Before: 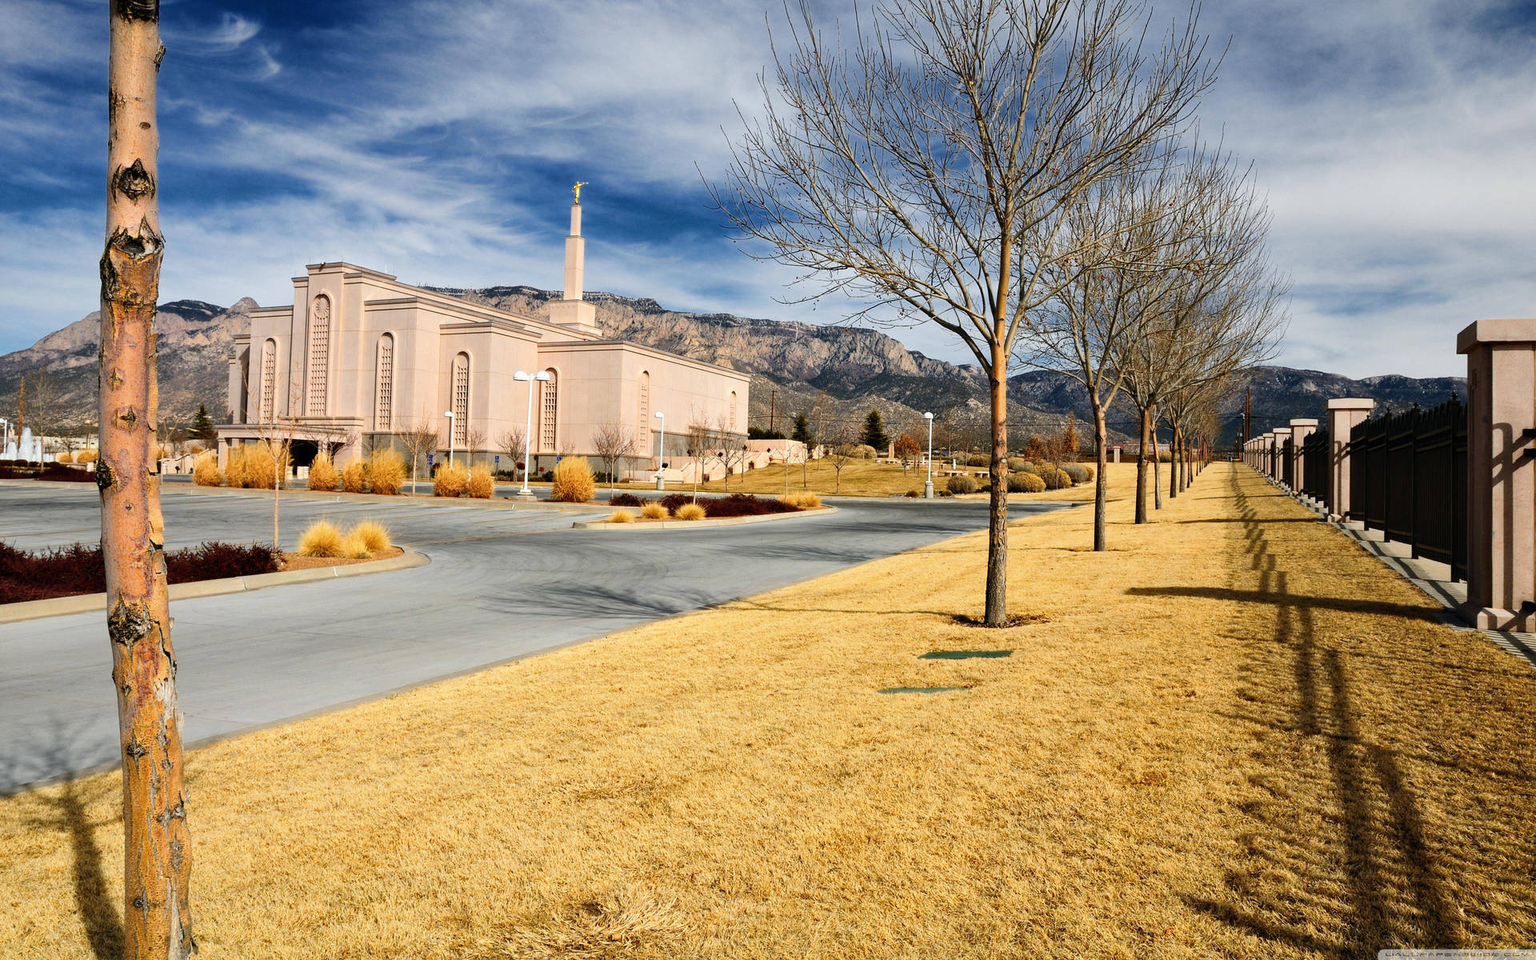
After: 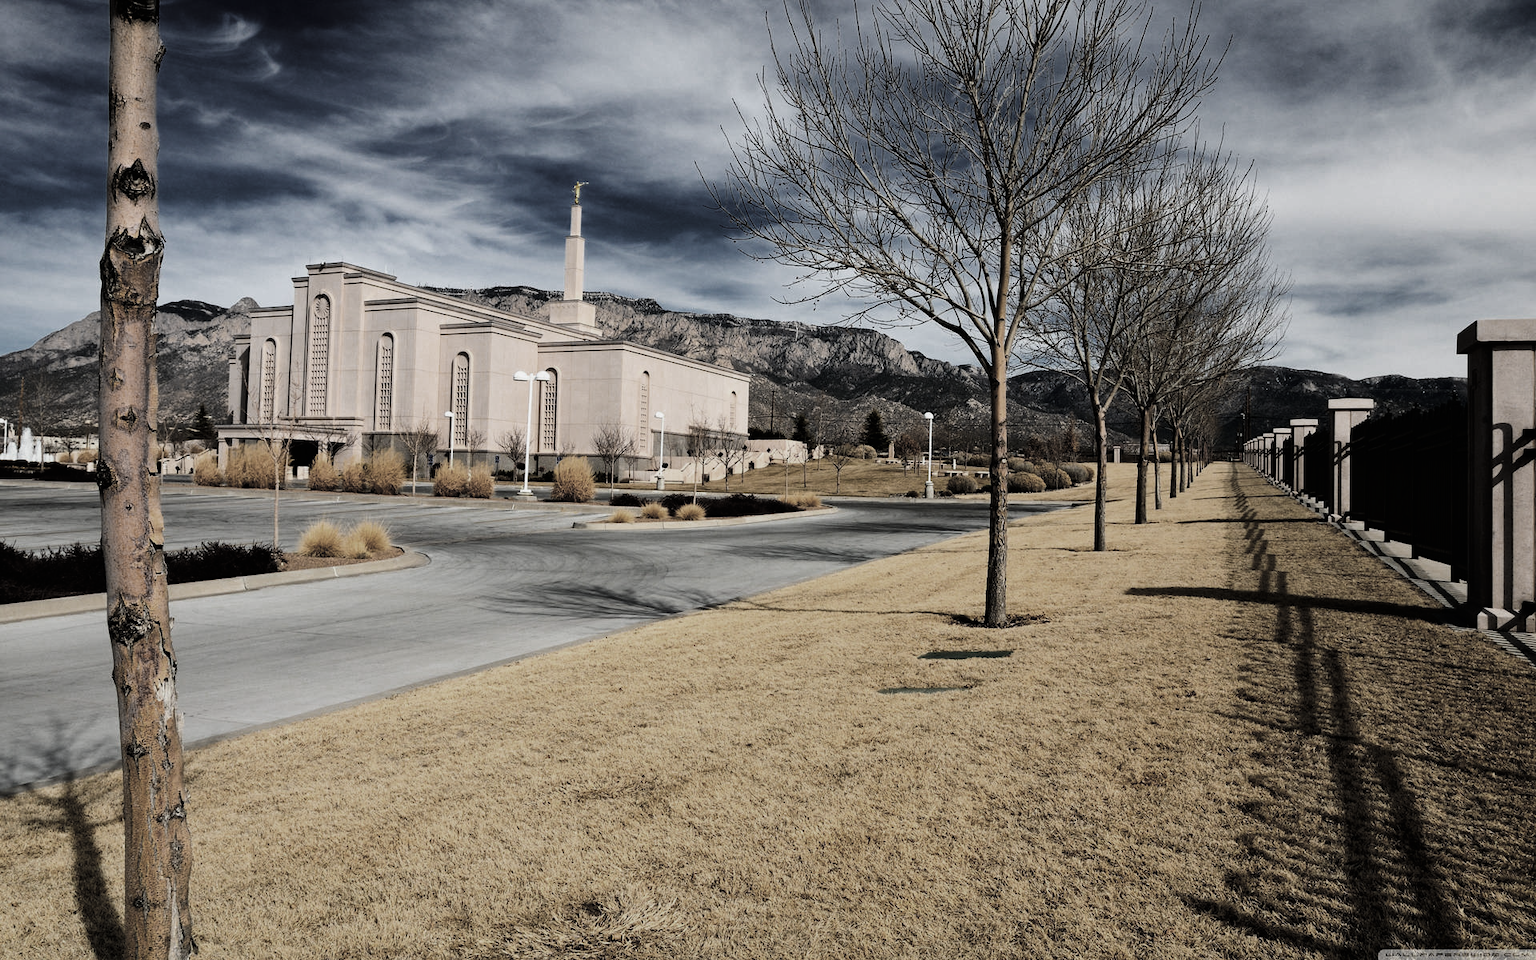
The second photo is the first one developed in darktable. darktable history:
color zones: curves: ch0 [(0, 0.487) (0.241, 0.395) (0.434, 0.373) (0.658, 0.412) (0.838, 0.487)]; ch1 [(0, 0) (0.053, 0.053) (0.211, 0.202) (0.579, 0.259) (0.781, 0.241)]
tone curve: curves: ch0 [(0, 0.039) (0.104, 0.094) (0.285, 0.301) (0.689, 0.764) (0.89, 0.926) (0.994, 0.971)]; ch1 [(0, 0) (0.337, 0.249) (0.437, 0.411) (0.485, 0.487) (0.515, 0.514) (0.566, 0.563) (0.641, 0.655) (1, 1)]; ch2 [(0, 0) (0.314, 0.301) (0.421, 0.411) (0.502, 0.505) (0.528, 0.54) (0.557, 0.555) (0.612, 0.583) (0.722, 0.67) (1, 1)], color space Lab, linked channels, preserve colors none
levels: levels [0, 0.618, 1]
